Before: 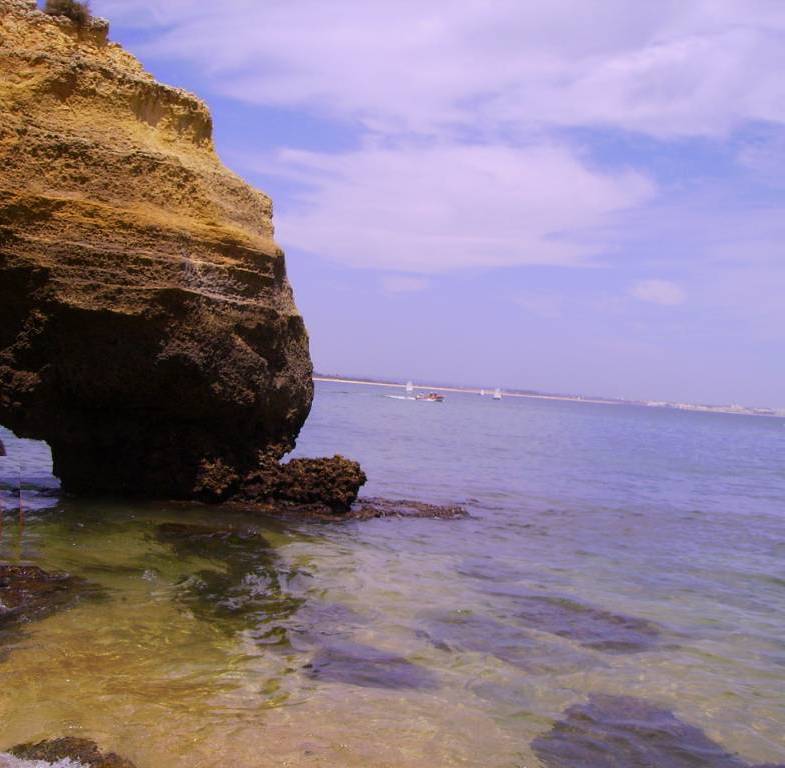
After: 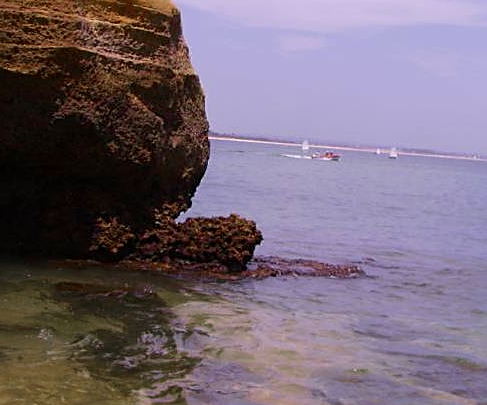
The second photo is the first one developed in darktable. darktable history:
sharpen: on, module defaults
crop: left 13.343%, top 31.422%, right 24.501%, bottom 15.808%
color zones: curves: ch0 [(0, 0.48) (0.209, 0.398) (0.305, 0.332) (0.429, 0.493) (0.571, 0.5) (0.714, 0.5) (0.857, 0.5) (1, 0.48)]; ch1 [(0, 0.736) (0.143, 0.625) (0.225, 0.371) (0.429, 0.256) (0.571, 0.241) (0.714, 0.213) (0.857, 0.48) (1, 0.736)]; ch2 [(0, 0.448) (0.143, 0.498) (0.286, 0.5) (0.429, 0.5) (0.571, 0.5) (0.714, 0.5) (0.857, 0.5) (1, 0.448)]
